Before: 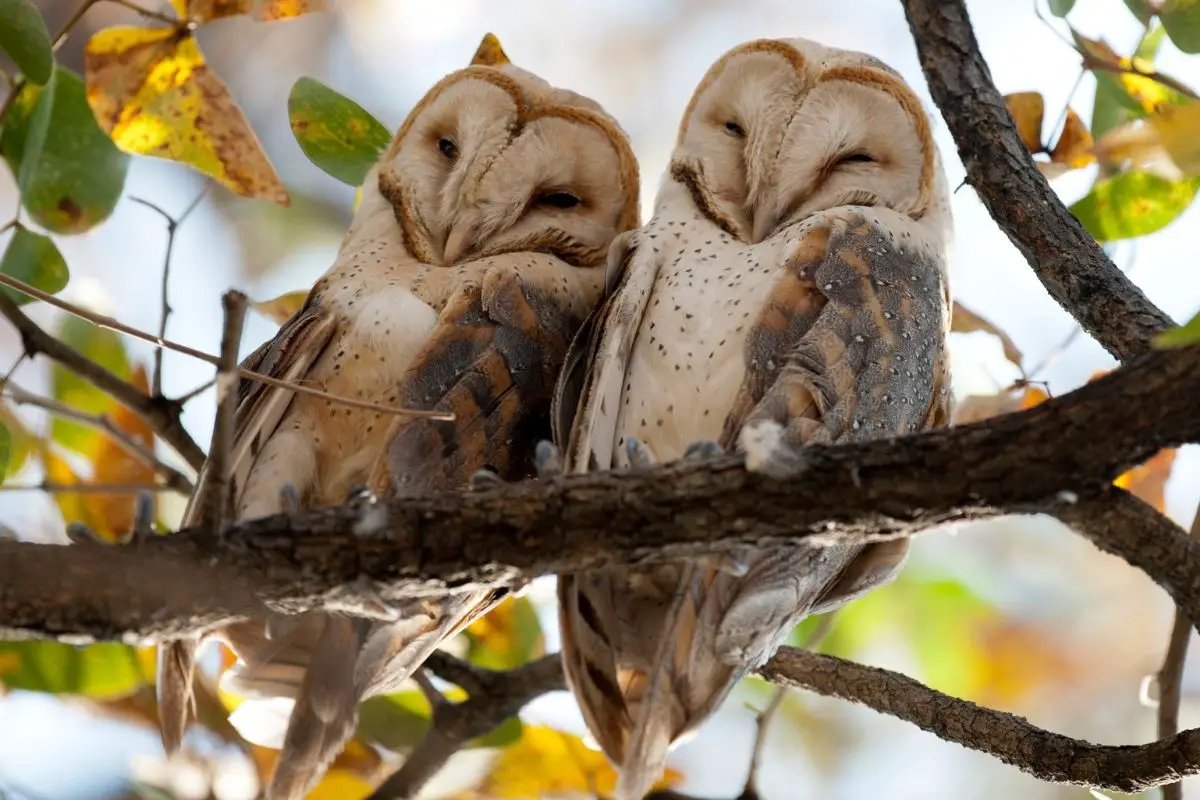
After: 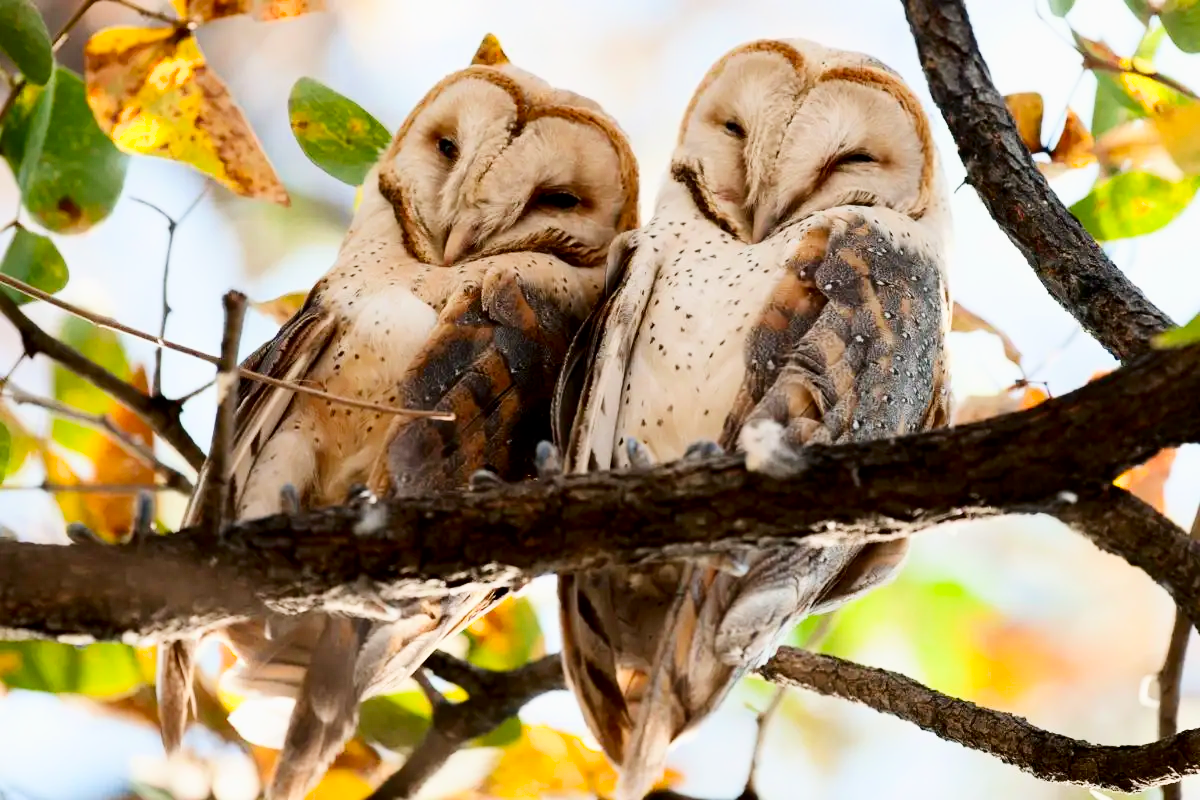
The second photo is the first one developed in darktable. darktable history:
exposure: black level correction 0, exposure 1 EV, compensate exposure bias true, compensate highlight preservation false
contrast brightness saturation: contrast 0.21, brightness -0.11, saturation 0.21
filmic rgb: hardness 4.17
